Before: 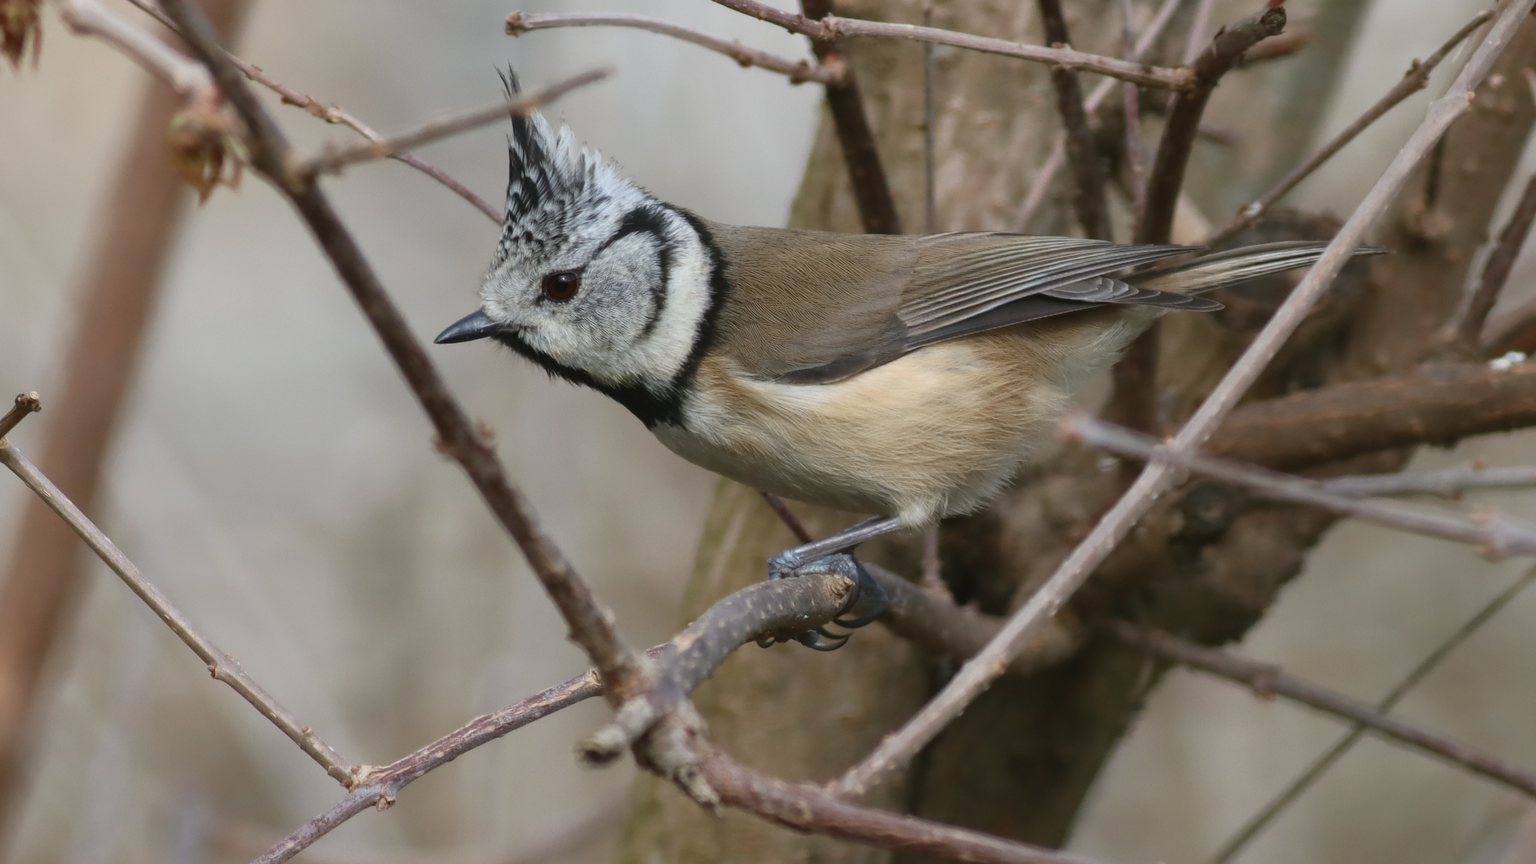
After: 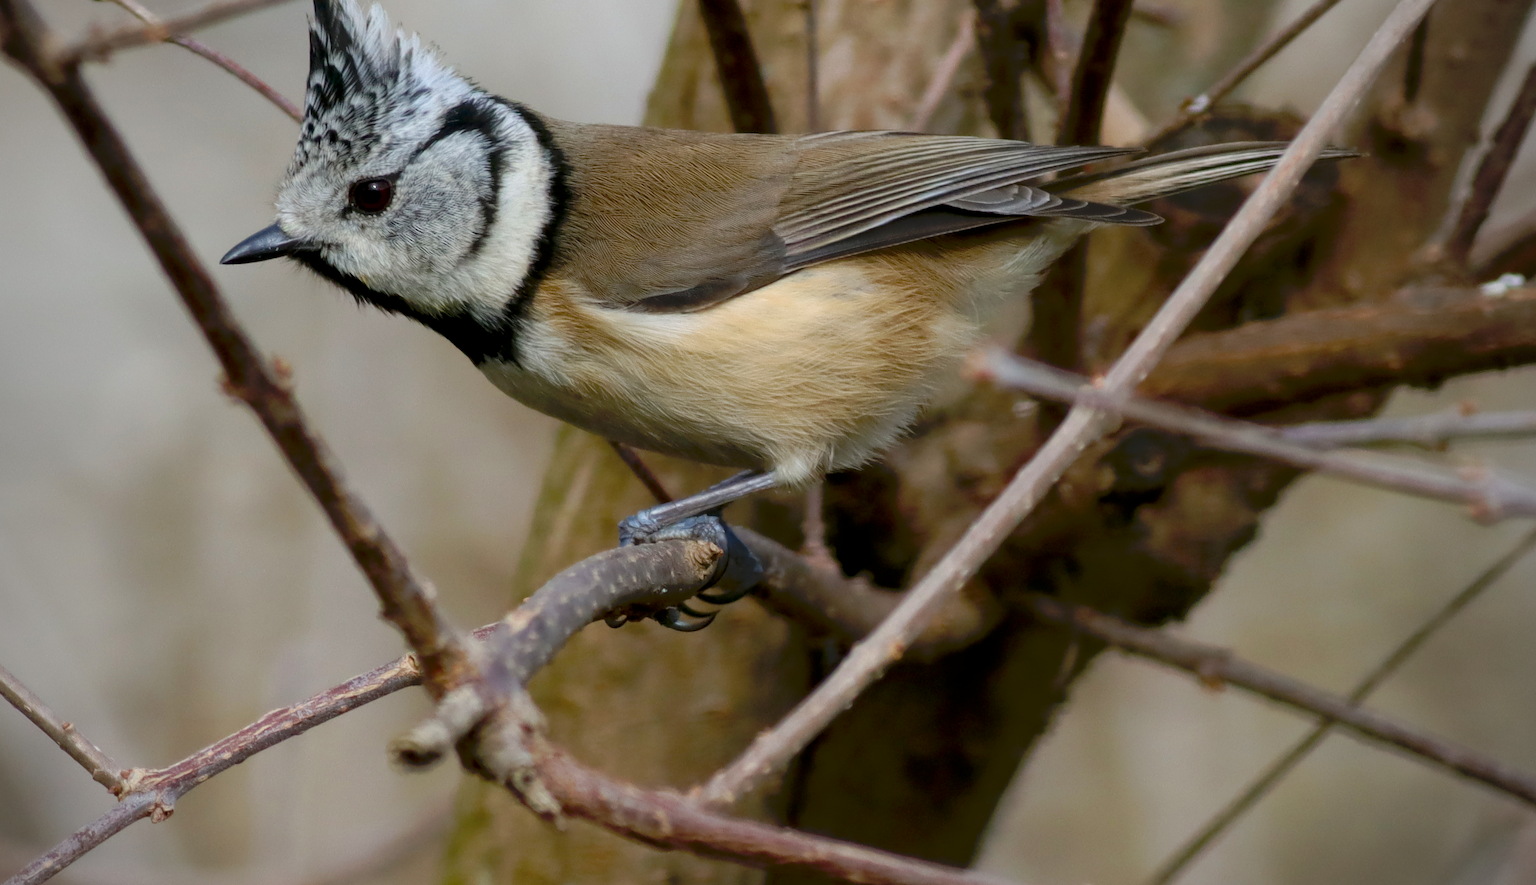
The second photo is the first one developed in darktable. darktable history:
crop: left 16.315%, top 14.246%
vignetting: fall-off start 79.88%
tone curve: curves: ch0 [(0, 0) (0.003, 0.004) (0.011, 0.005) (0.025, 0.014) (0.044, 0.037) (0.069, 0.059) (0.1, 0.096) (0.136, 0.116) (0.177, 0.133) (0.224, 0.177) (0.277, 0.255) (0.335, 0.319) (0.399, 0.385) (0.468, 0.457) (0.543, 0.545) (0.623, 0.621) (0.709, 0.705) (0.801, 0.801) (0.898, 0.901) (1, 1)], preserve colors none
base curve: curves: ch0 [(0, 0) (0.283, 0.295) (1, 1)], preserve colors none
tone equalizer: on, module defaults
color balance rgb: perceptual saturation grading › global saturation 20%, global vibrance 20%
exposure: black level correction 0.01, exposure 0.014 EV, compensate highlight preservation false
